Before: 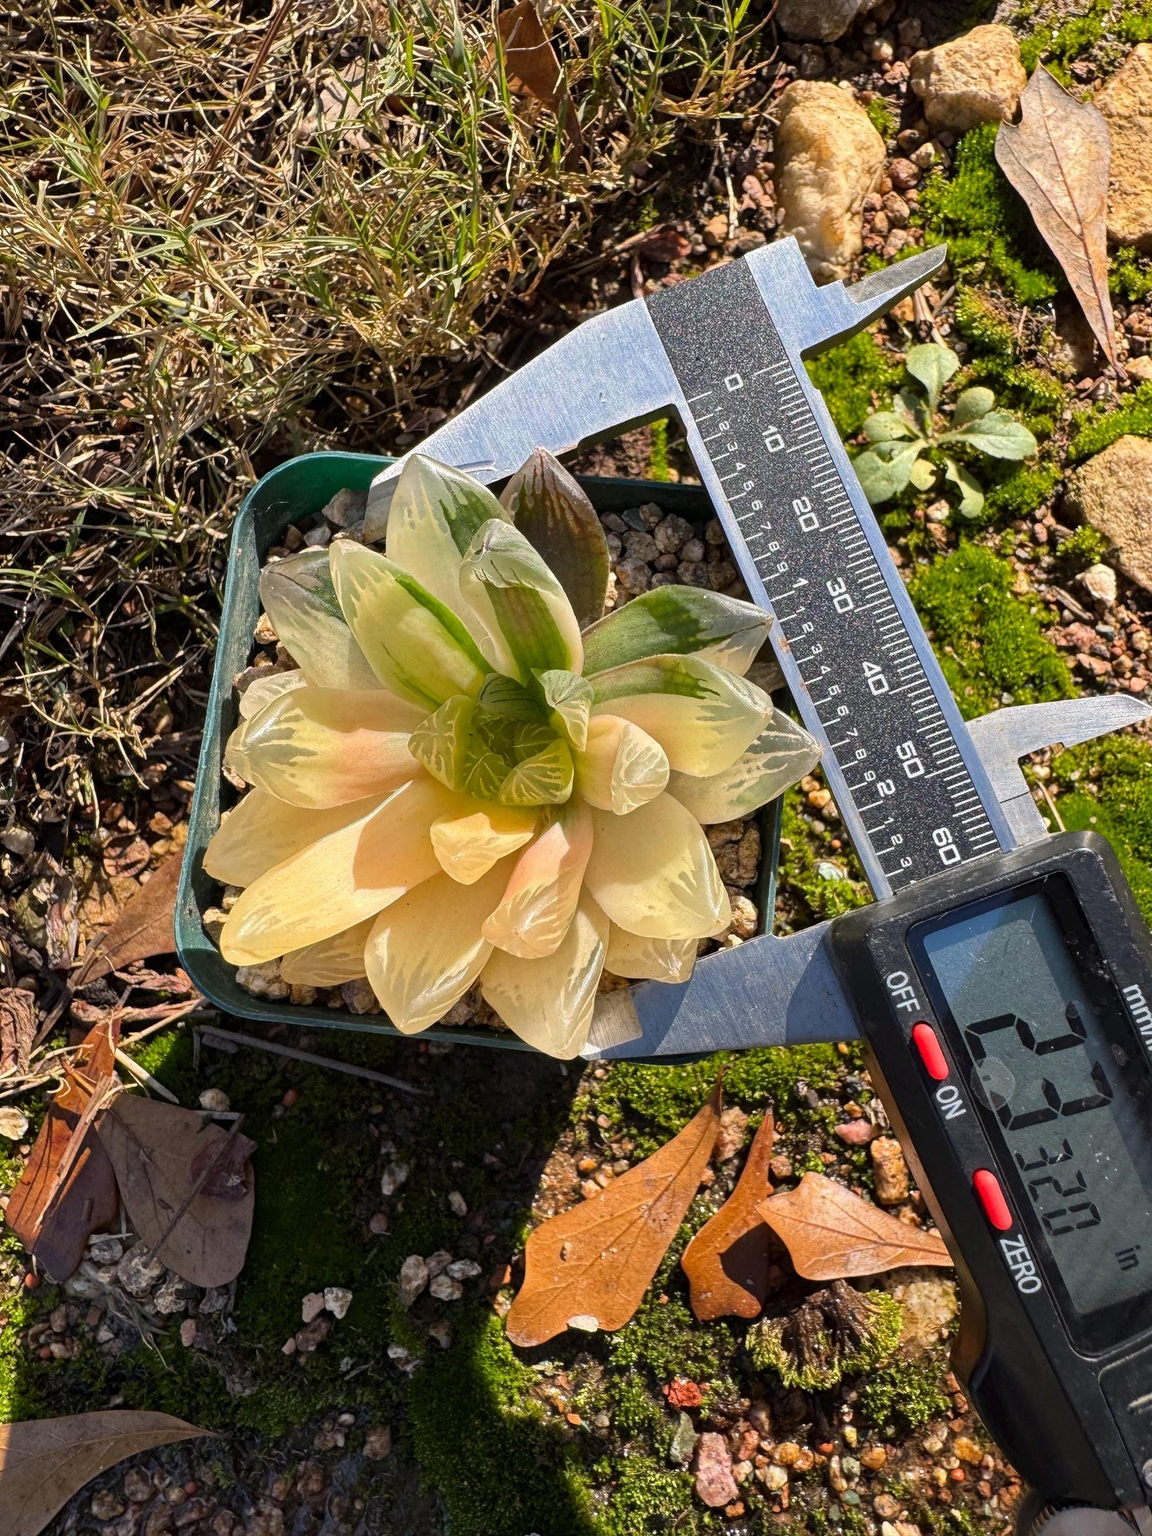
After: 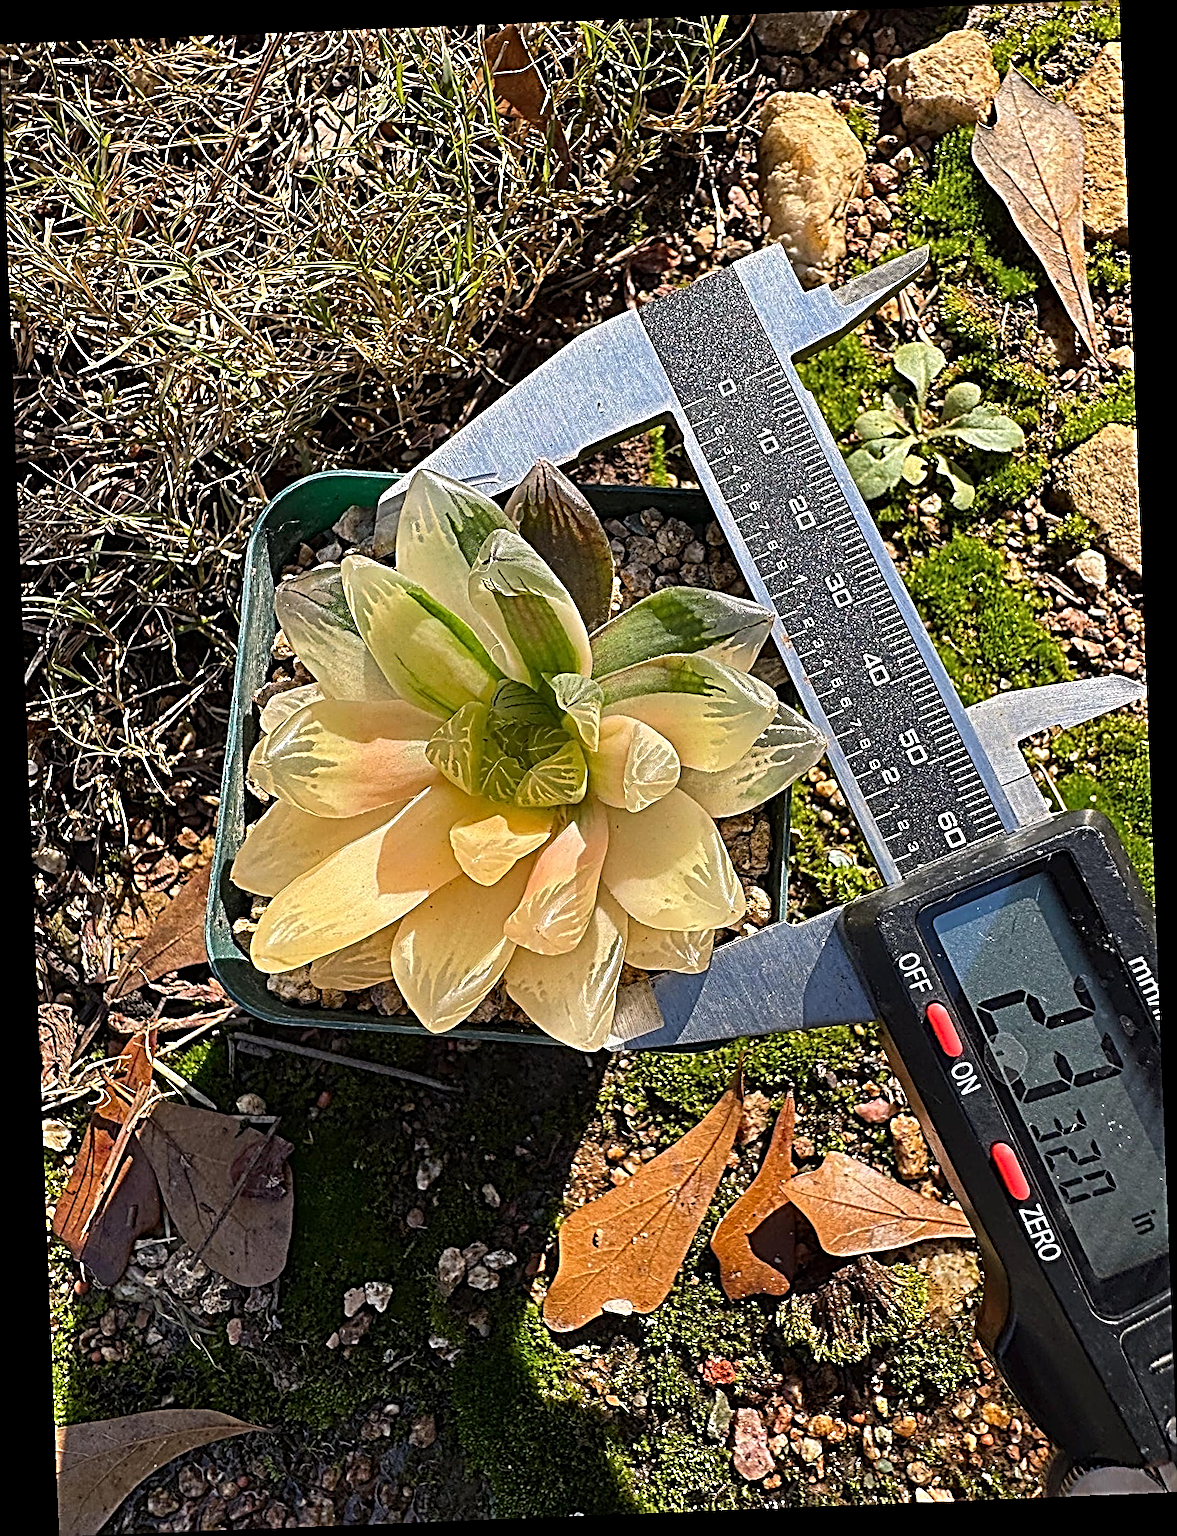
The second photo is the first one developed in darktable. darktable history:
sharpen: radius 3.158, amount 1.731
rotate and perspective: rotation -2.29°, automatic cropping off
